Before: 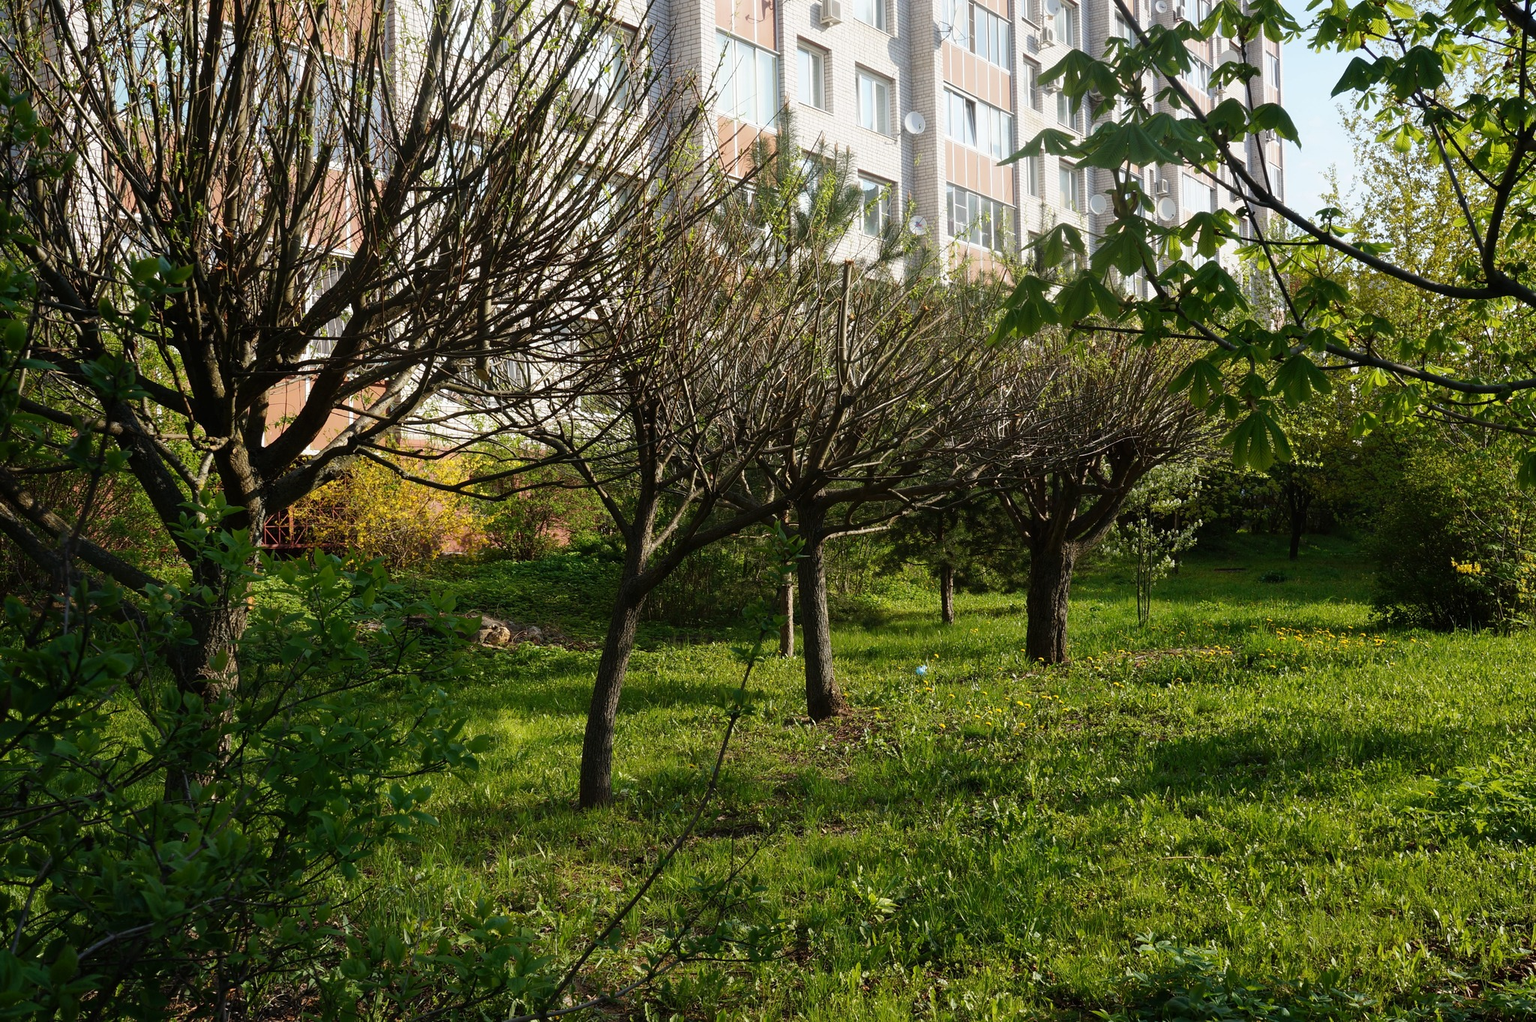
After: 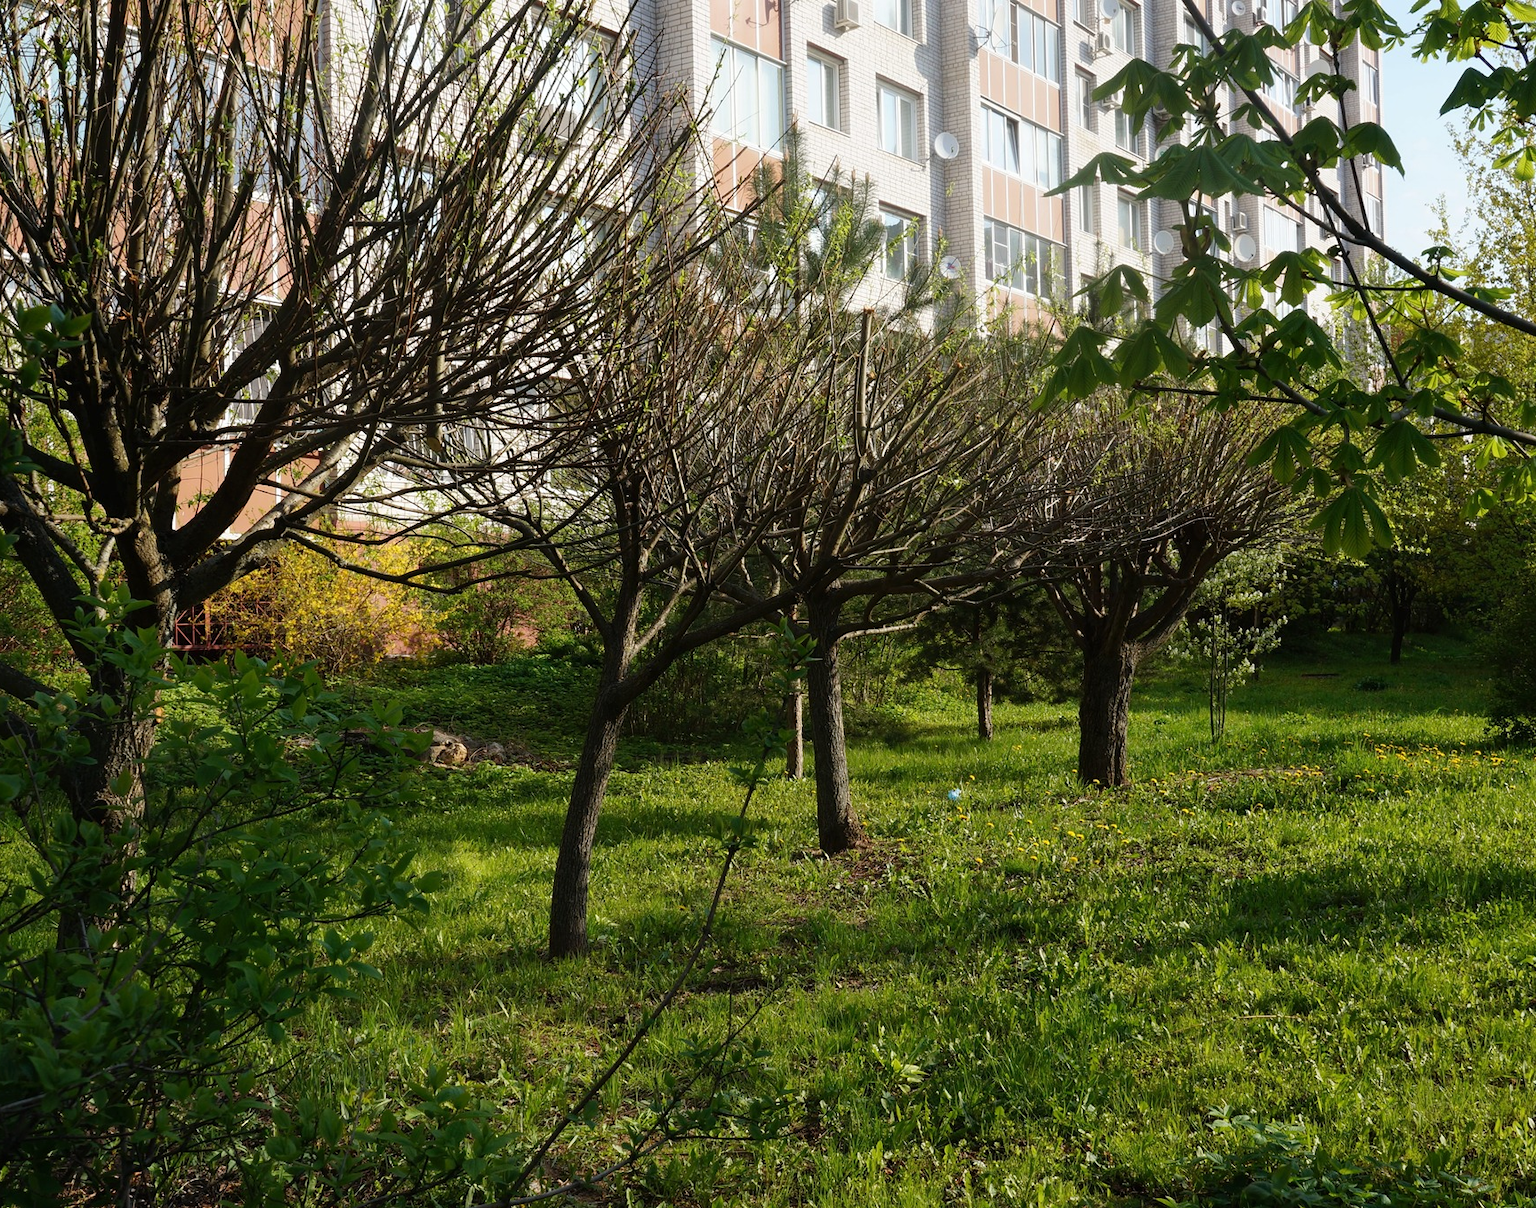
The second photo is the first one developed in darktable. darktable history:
crop: left 7.598%, right 7.873%
tone equalizer: on, module defaults
